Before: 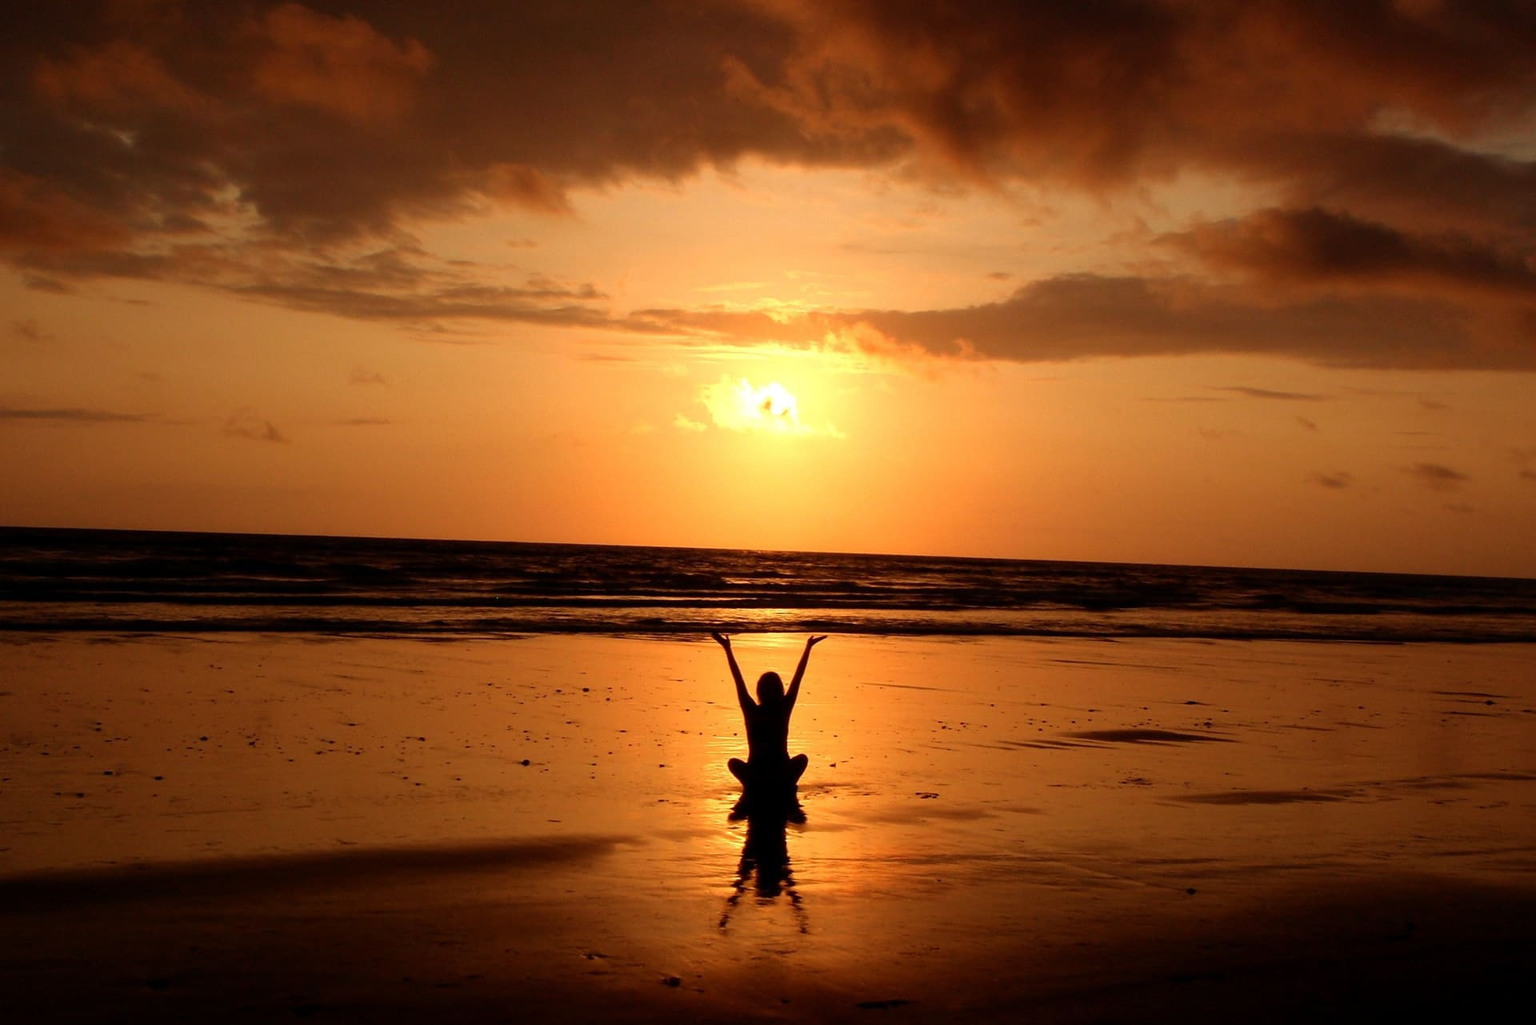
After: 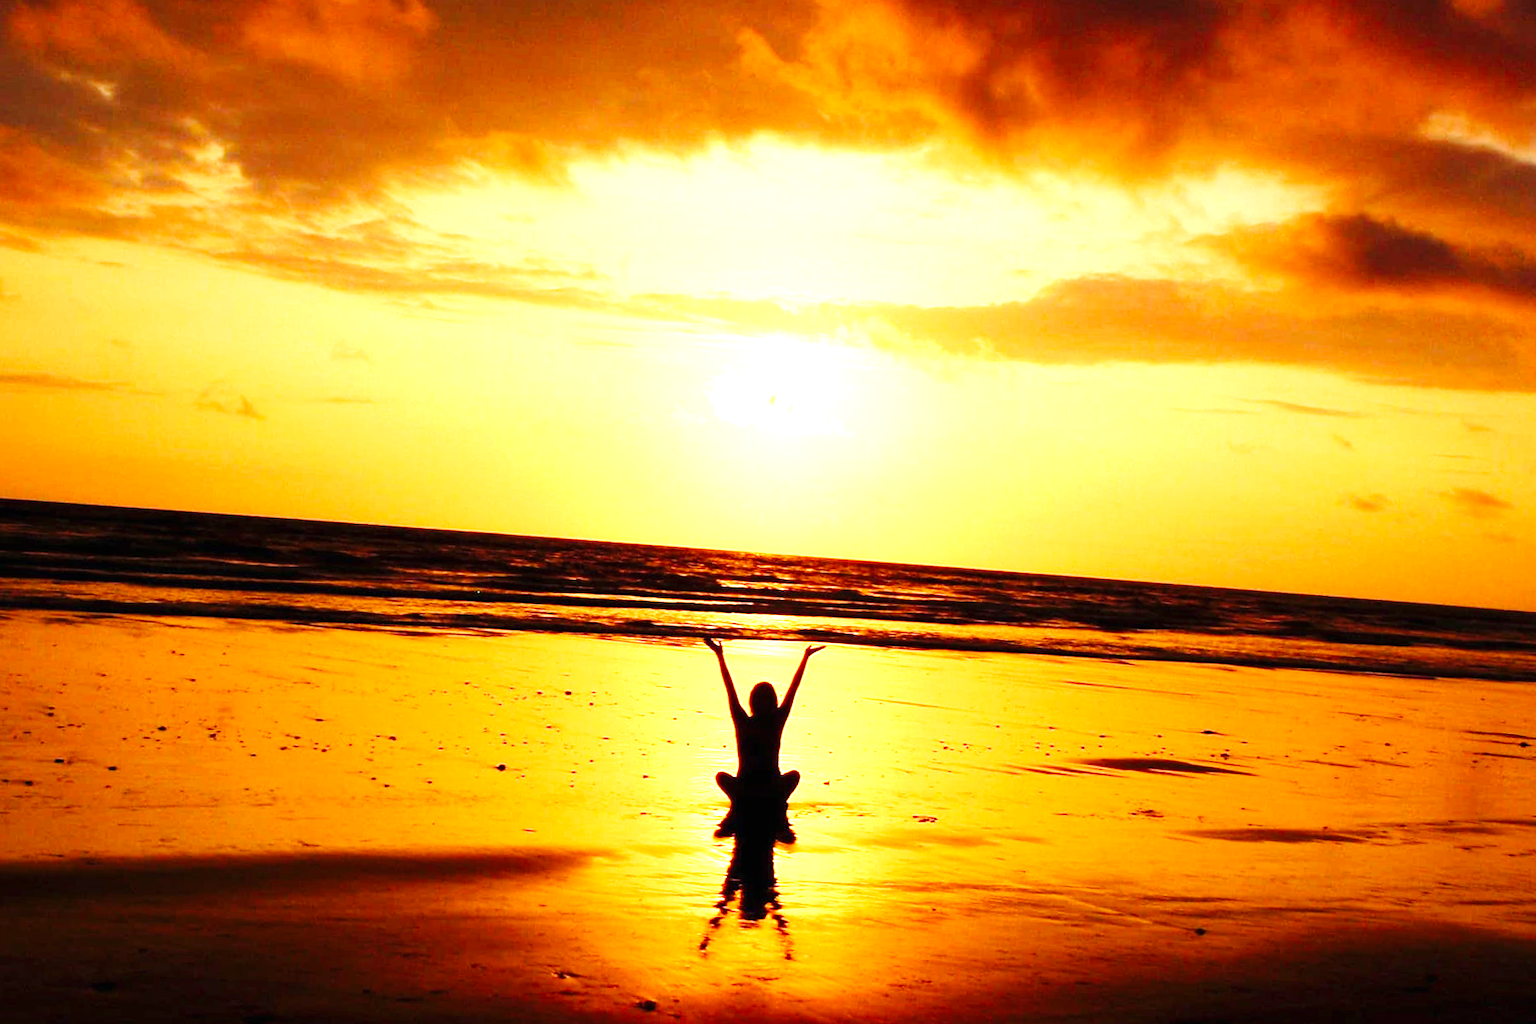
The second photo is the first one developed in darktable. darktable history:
crop and rotate: angle -2.28°
exposure: black level correction 0, exposure 1.741 EV, compensate highlight preservation false
color balance rgb: perceptual saturation grading › global saturation 9.997%, perceptual brilliance grading › highlights 10.049%, perceptual brilliance grading › mid-tones 5.235%
base curve: curves: ch0 [(0, 0) (0.032, 0.025) (0.121, 0.166) (0.206, 0.329) (0.605, 0.79) (1, 1)], preserve colors none
